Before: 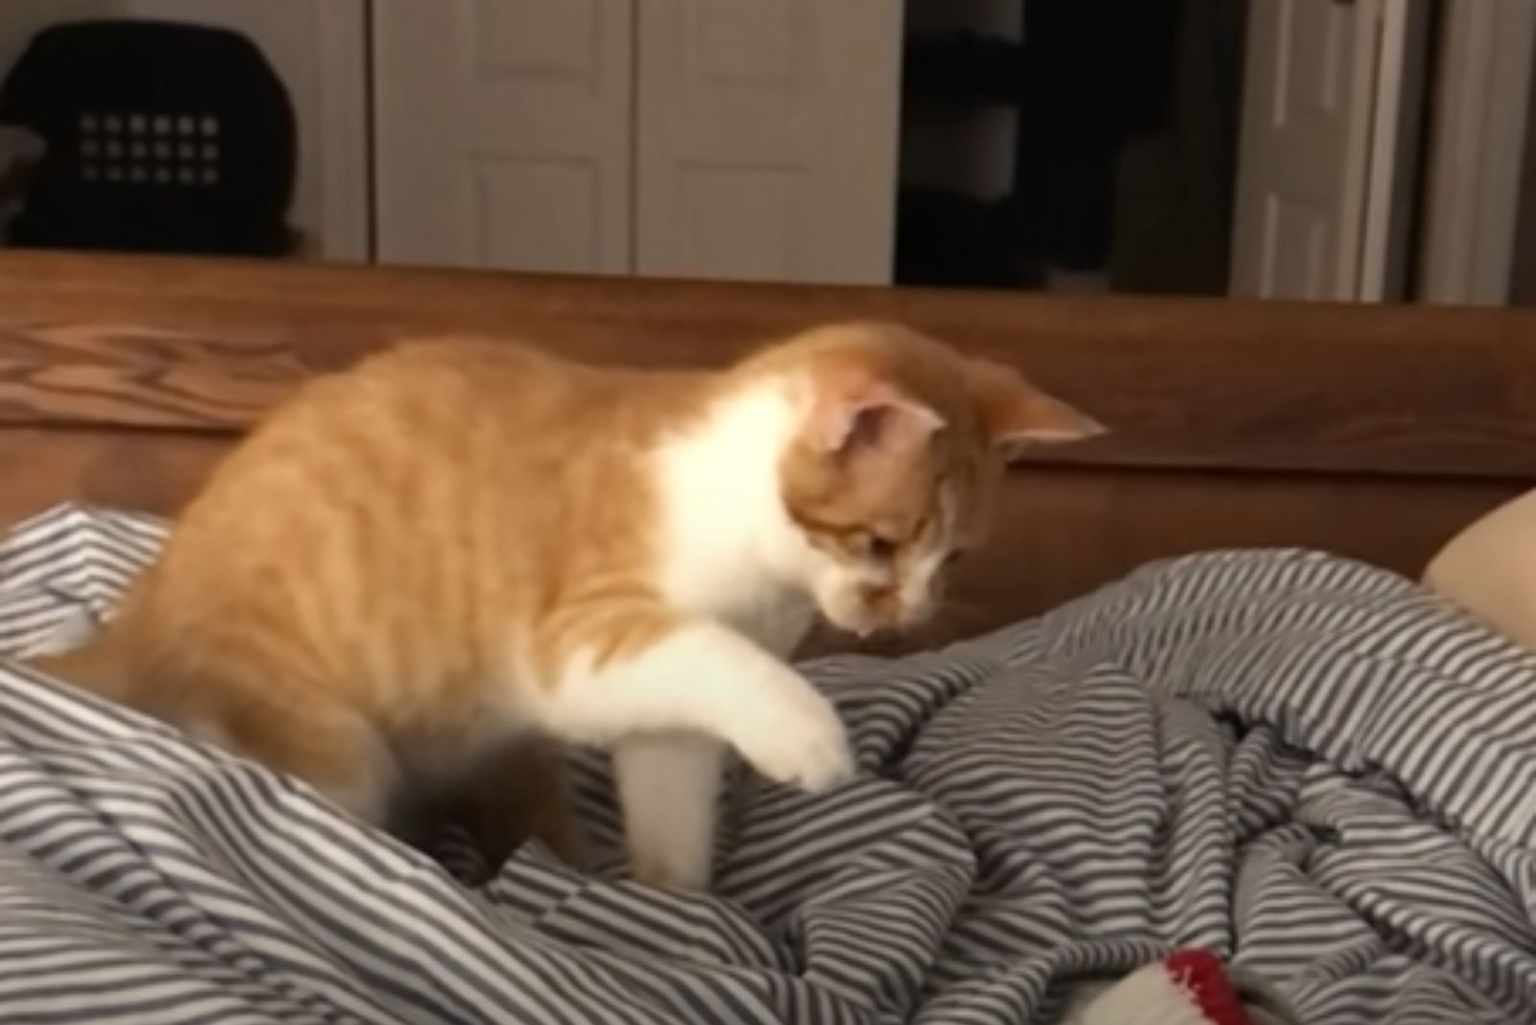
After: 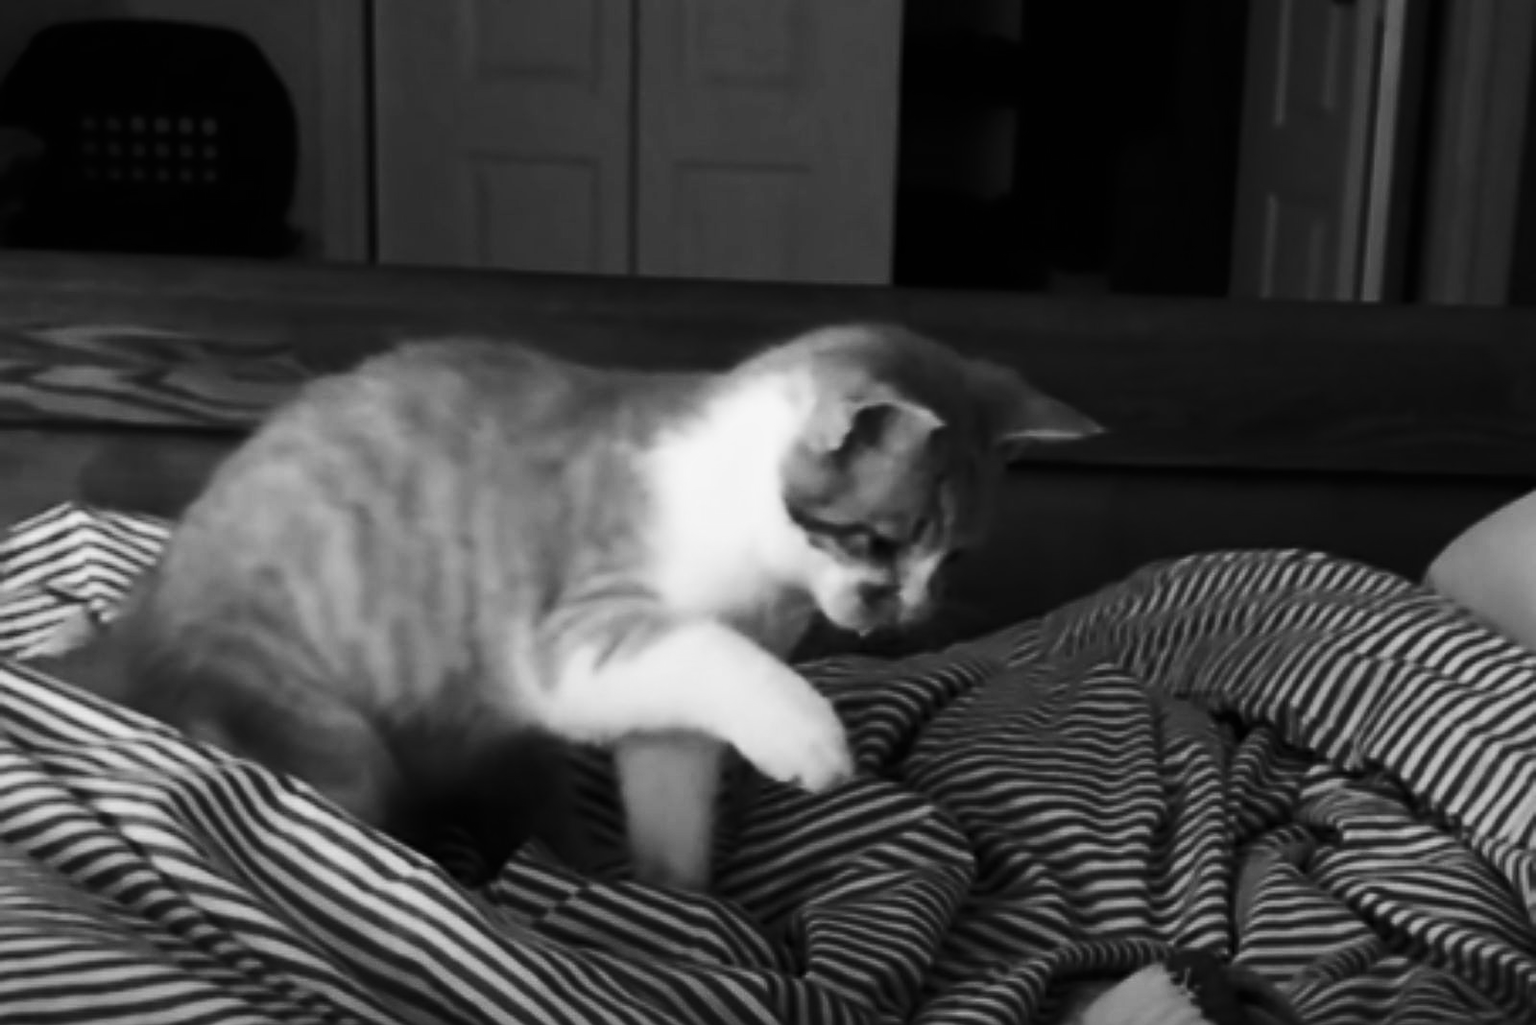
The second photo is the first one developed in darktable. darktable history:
vignetting: fall-off start 100%, brightness -0.282, width/height ratio 1.31
tone equalizer: -8 EV -0.417 EV, -7 EV -0.389 EV, -6 EV -0.333 EV, -5 EV -0.222 EV, -3 EV 0.222 EV, -2 EV 0.333 EV, -1 EV 0.389 EV, +0 EV 0.417 EV, edges refinement/feathering 500, mask exposure compensation -1.57 EV, preserve details no
contrast brightness saturation: contrast 0.28
color zones: curves: ch0 [(0.068, 0.464) (0.25, 0.5) (0.48, 0.508) (0.75, 0.536) (0.886, 0.476) (0.967, 0.456)]; ch1 [(0.066, 0.456) (0.25, 0.5) (0.616, 0.508) (0.746, 0.56) (0.934, 0.444)]
monochrome: a 30.25, b 92.03
sharpen: on, module defaults
tone curve: curves: ch0 [(0, 0) (0.8, 0.757) (1, 1)], color space Lab, linked channels, preserve colors none
exposure: exposure -0.36 EV, compensate highlight preservation false
